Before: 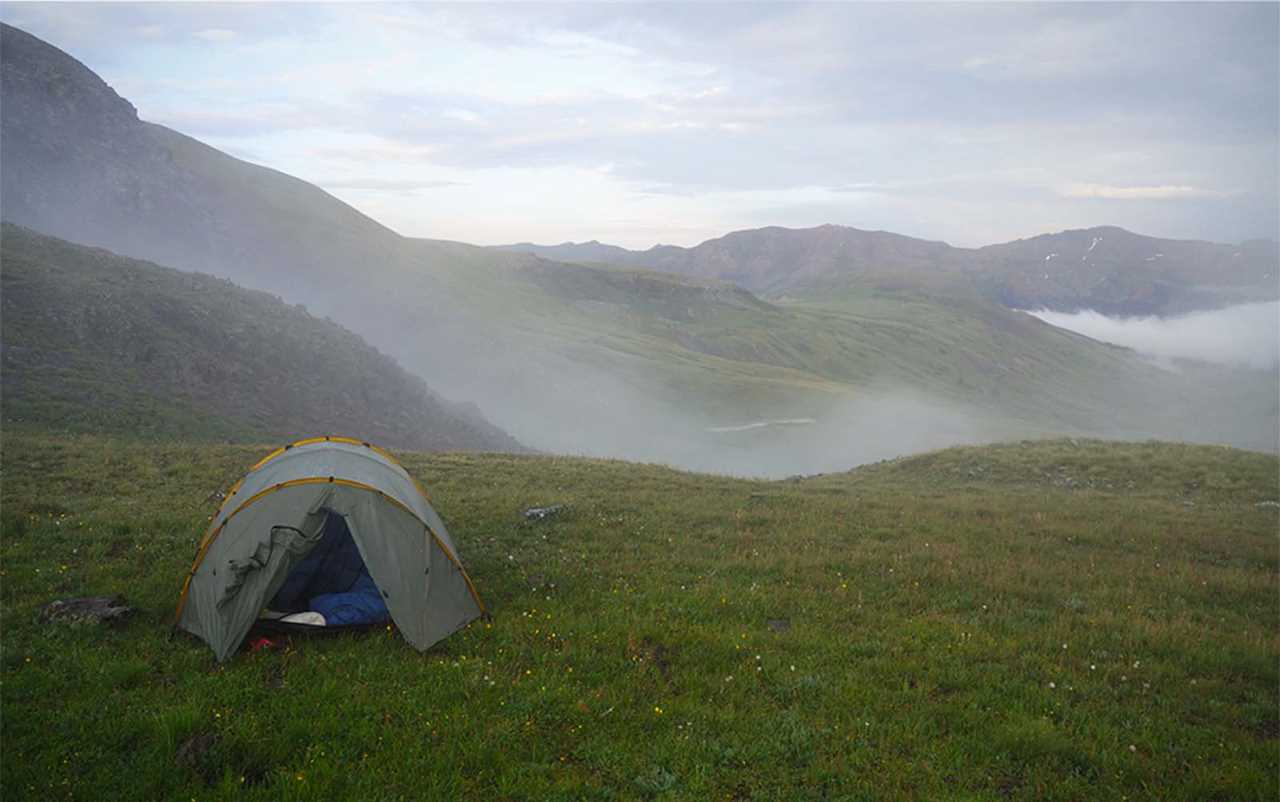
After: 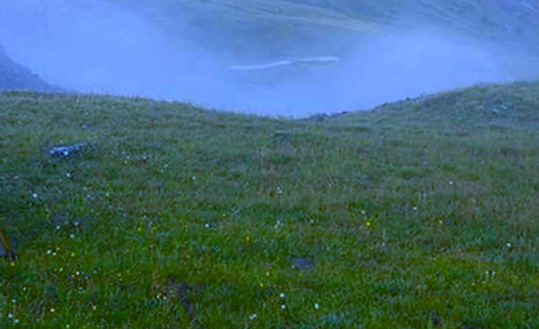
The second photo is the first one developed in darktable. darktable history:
color balance rgb: perceptual saturation grading › global saturation 20%, perceptual saturation grading › highlights -25%, perceptual saturation grading › shadows 50%
haze removal: adaptive false
crop: left 37.221%, top 45.169%, right 20.63%, bottom 13.777%
white balance: red 0.766, blue 1.537
